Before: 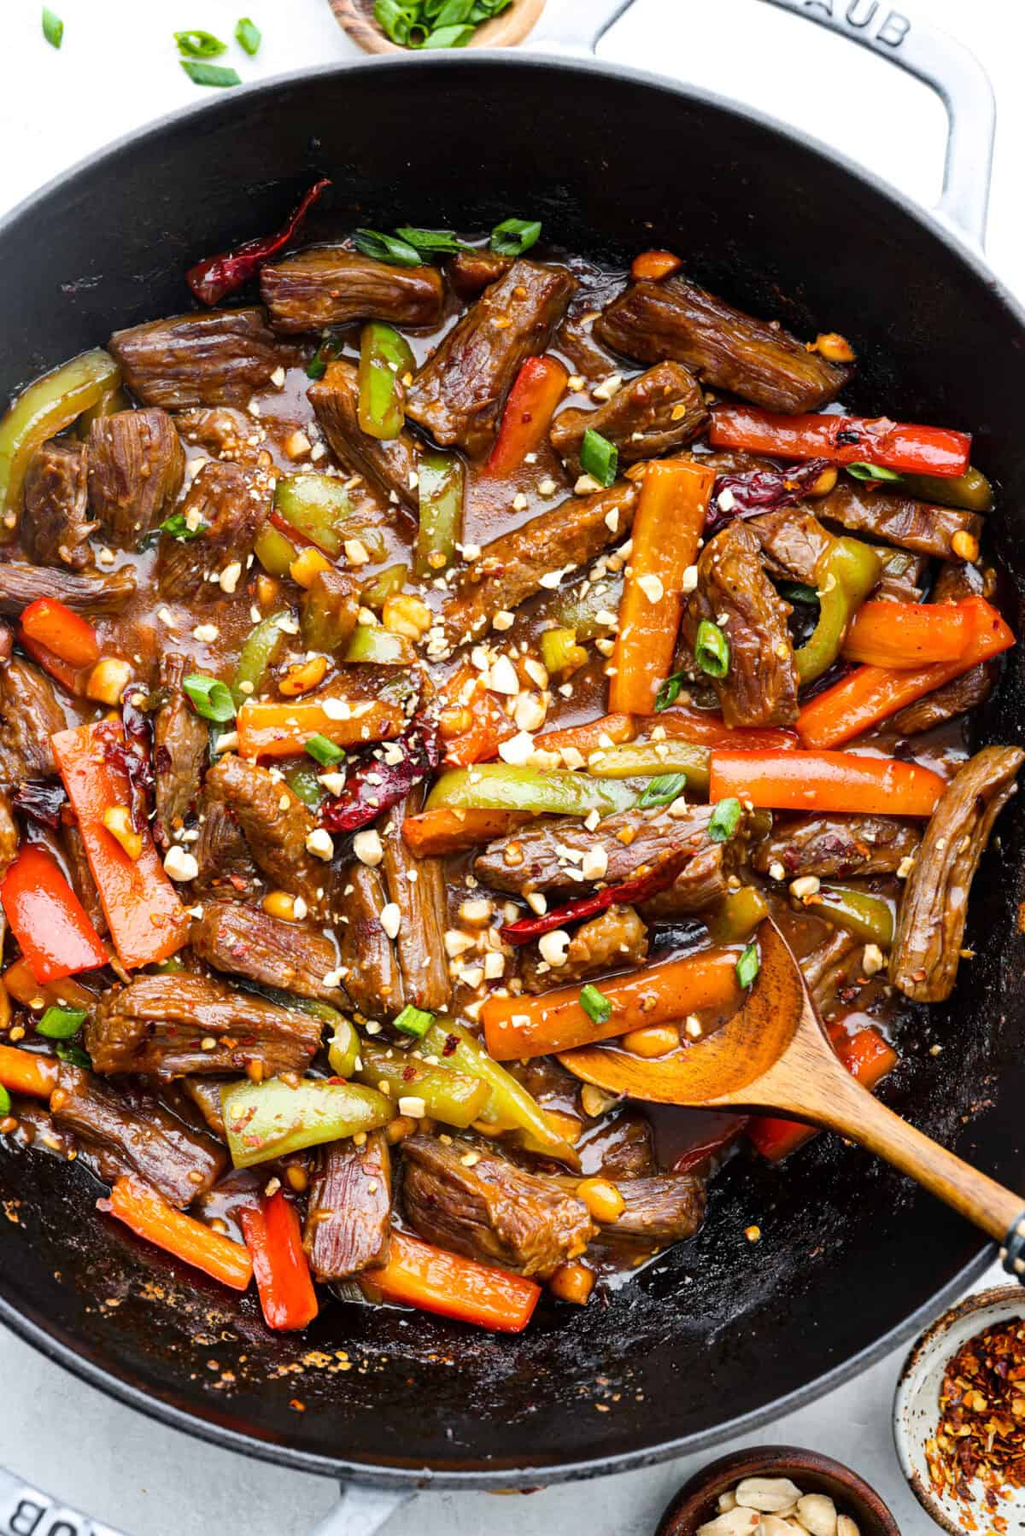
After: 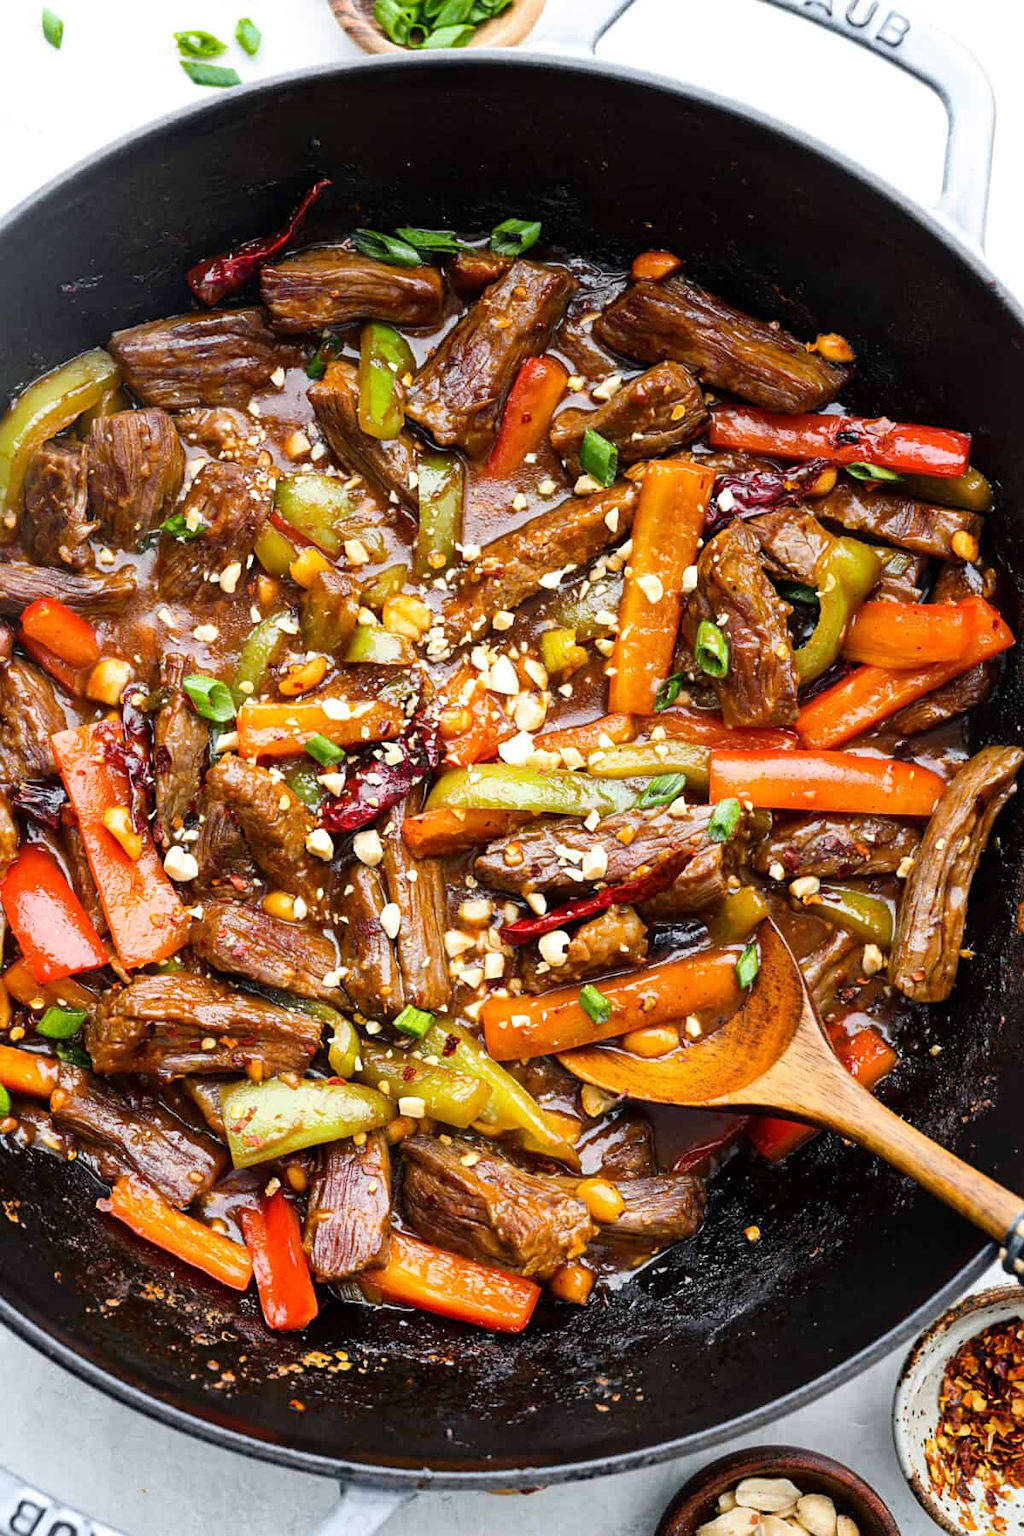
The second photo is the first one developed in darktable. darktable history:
tone equalizer: on, module defaults
sharpen: amount 0.2
